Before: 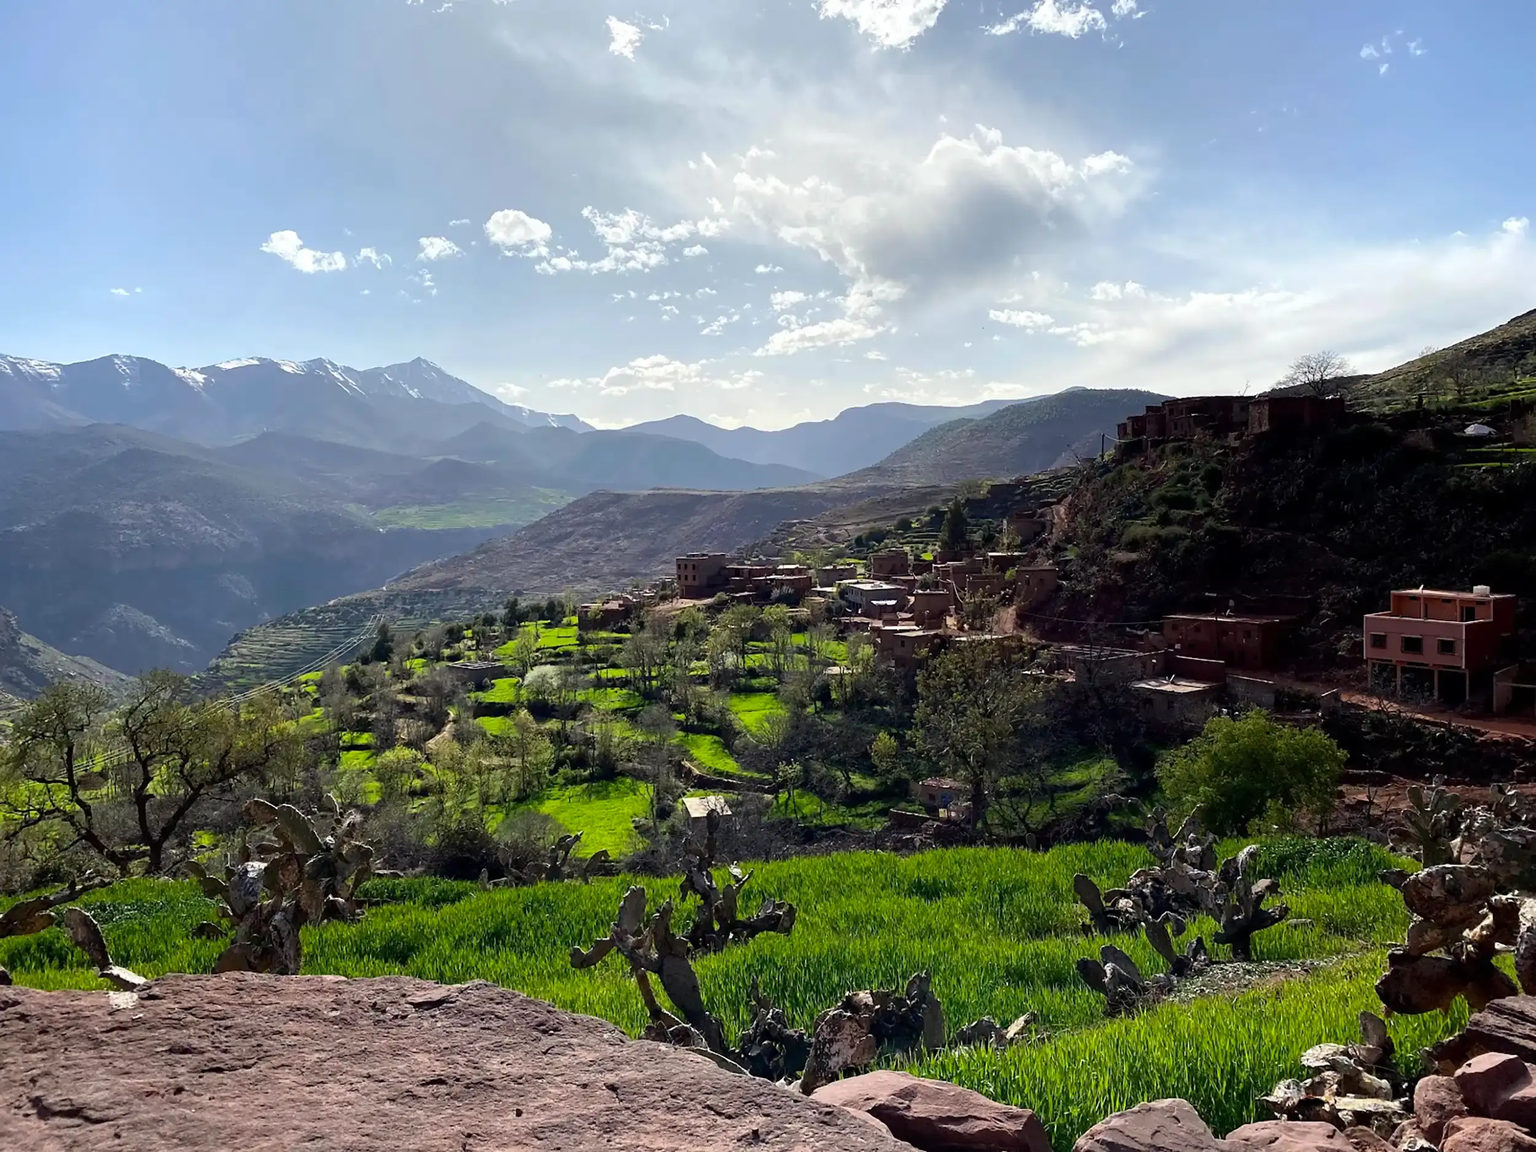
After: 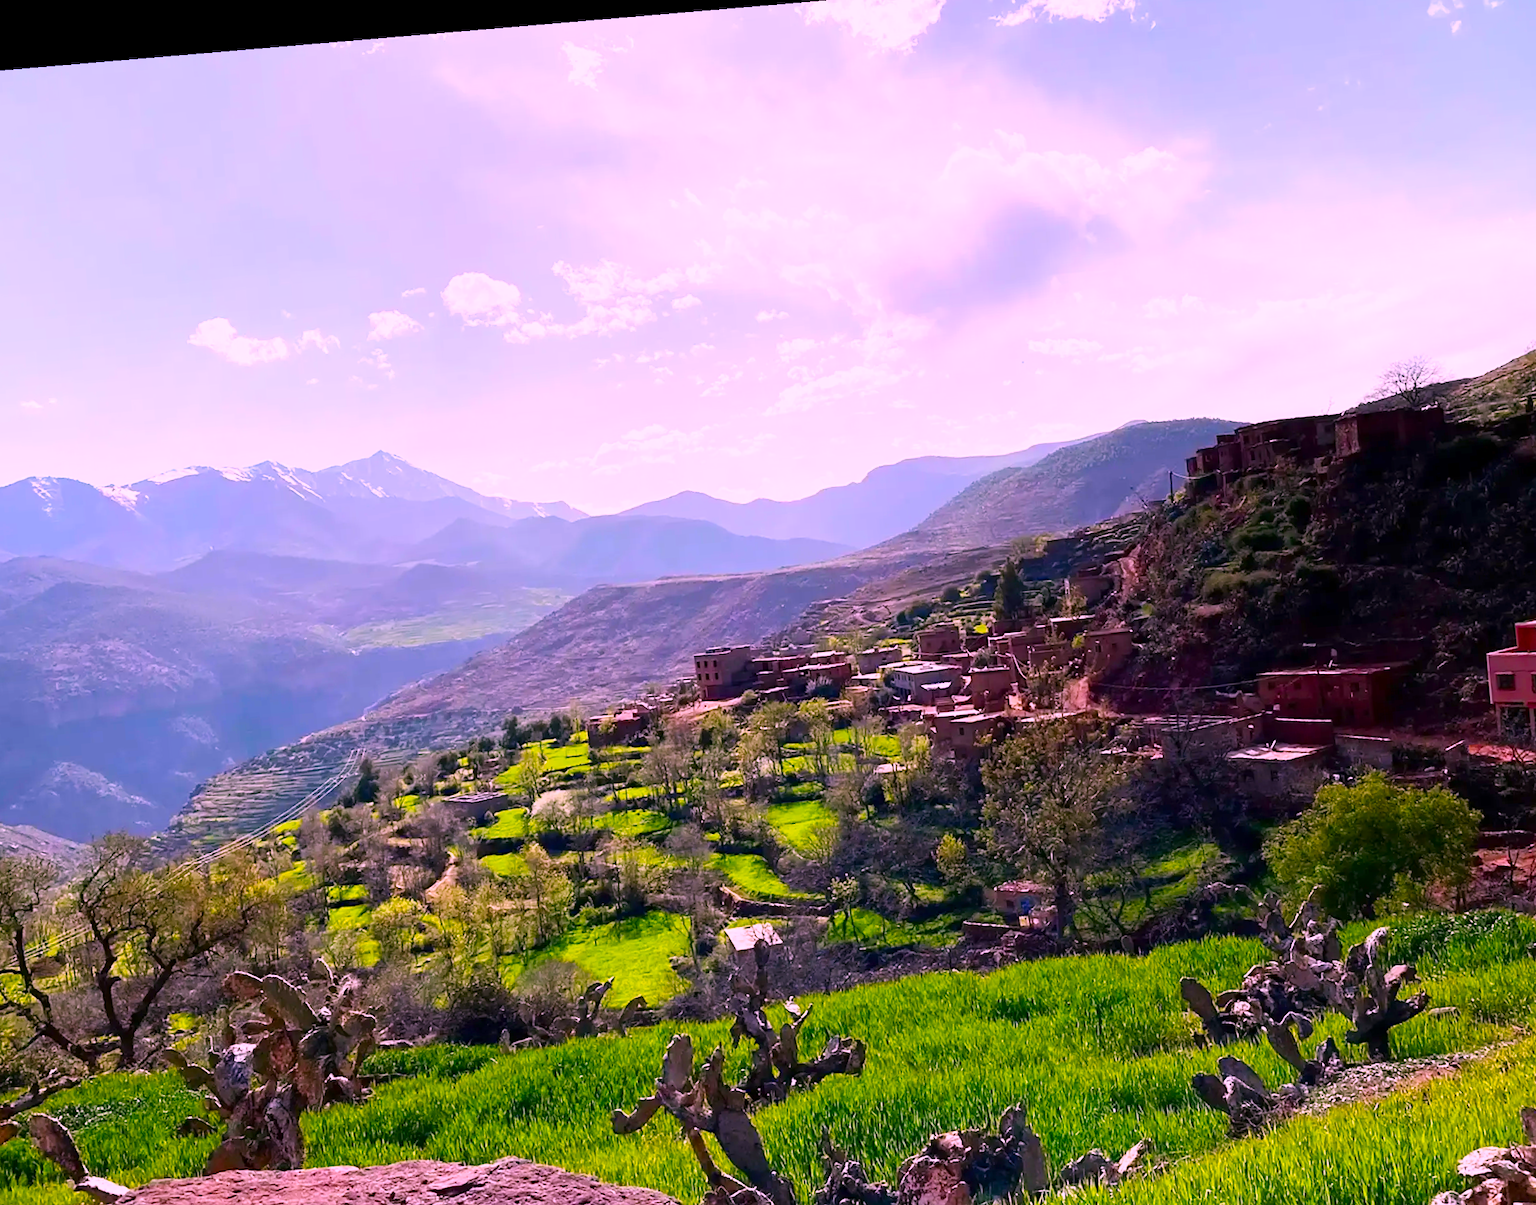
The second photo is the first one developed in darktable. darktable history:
rotate and perspective: rotation -4.86°, automatic cropping off
color correction: highlights a* 19.5, highlights b* -11.53, saturation 1.69
crop and rotate: left 7.196%, top 4.574%, right 10.605%, bottom 13.178%
base curve: curves: ch0 [(0, 0) (0.204, 0.334) (0.55, 0.733) (1, 1)], preserve colors none
